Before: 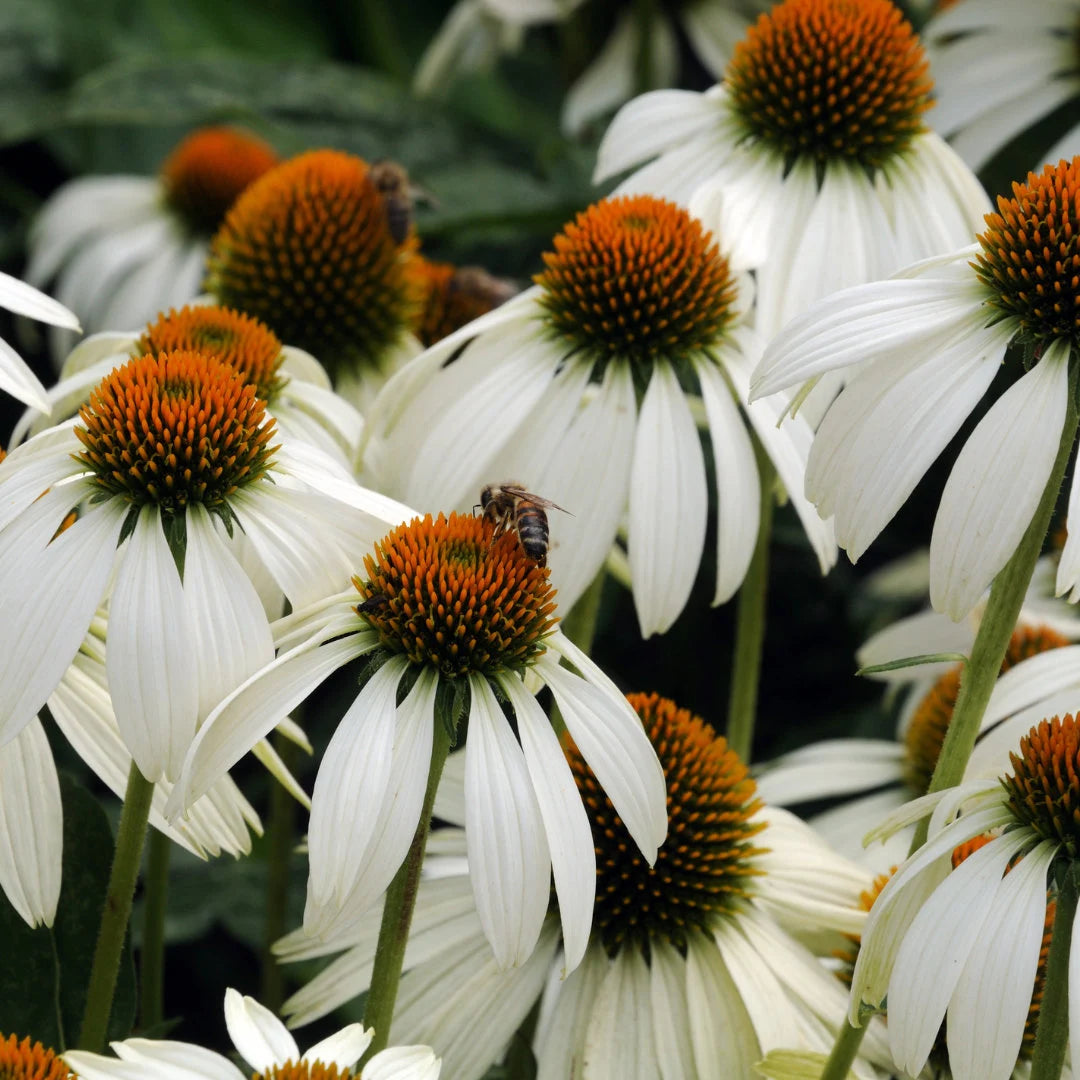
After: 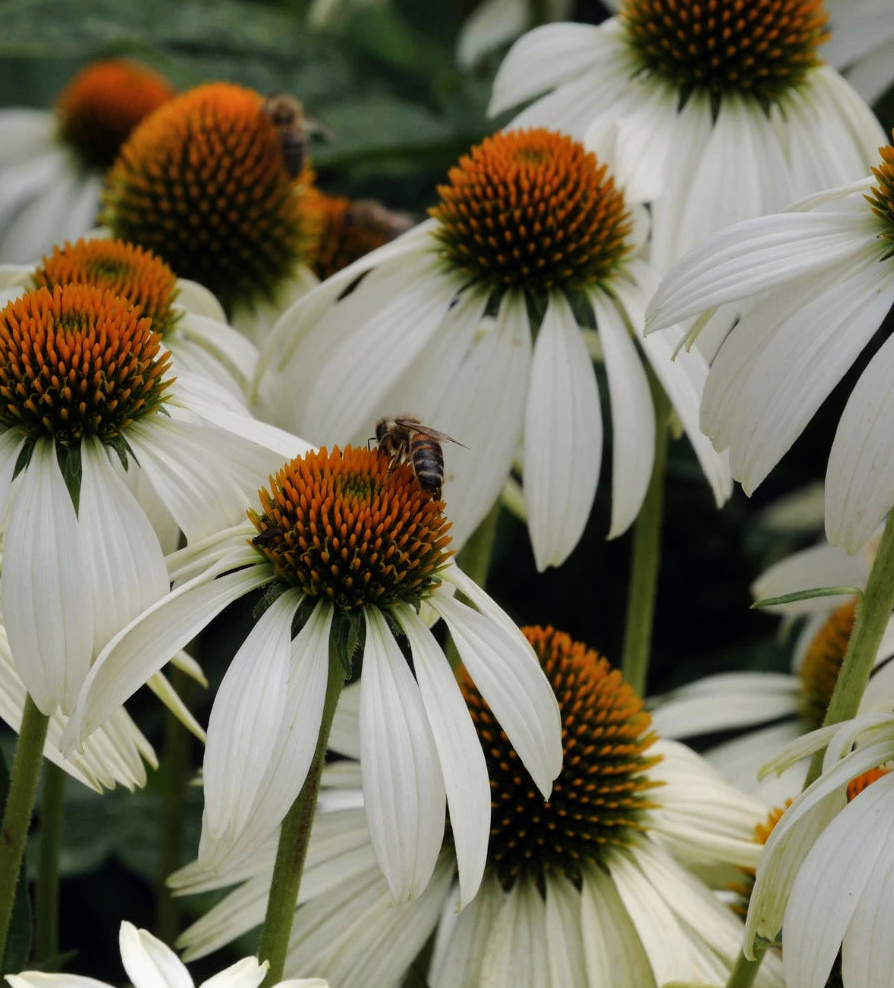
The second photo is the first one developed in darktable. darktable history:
graduated density: rotation 5.63°, offset 76.9
shadows and highlights: soften with gaussian
crop: left 9.807%, top 6.259%, right 7.334%, bottom 2.177%
